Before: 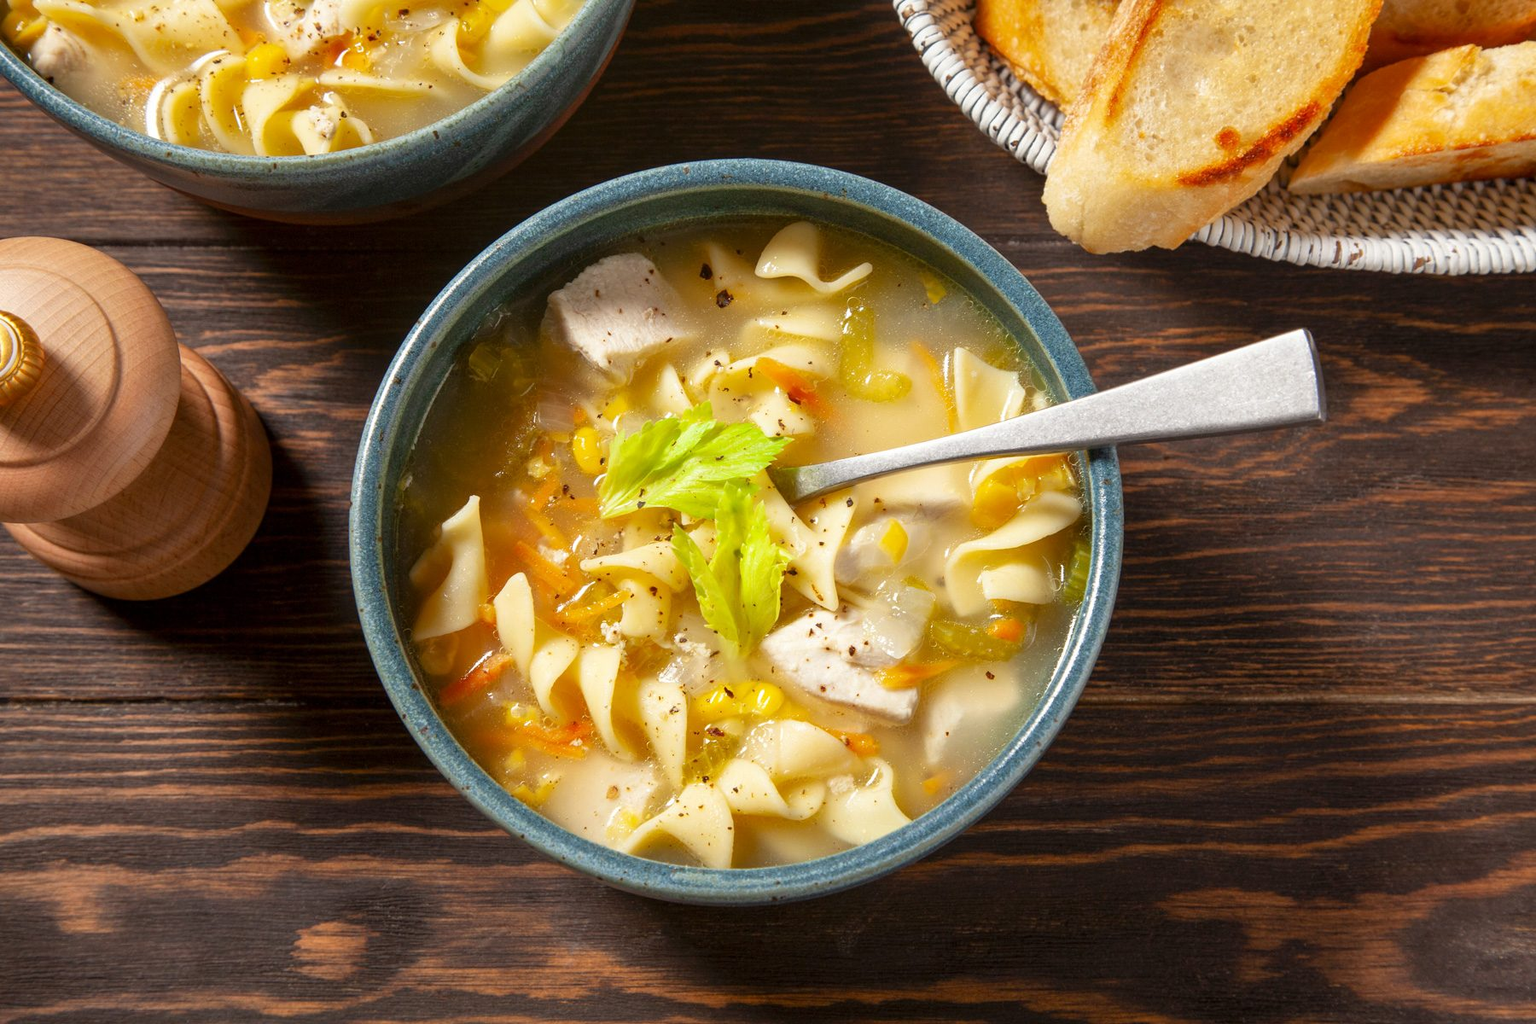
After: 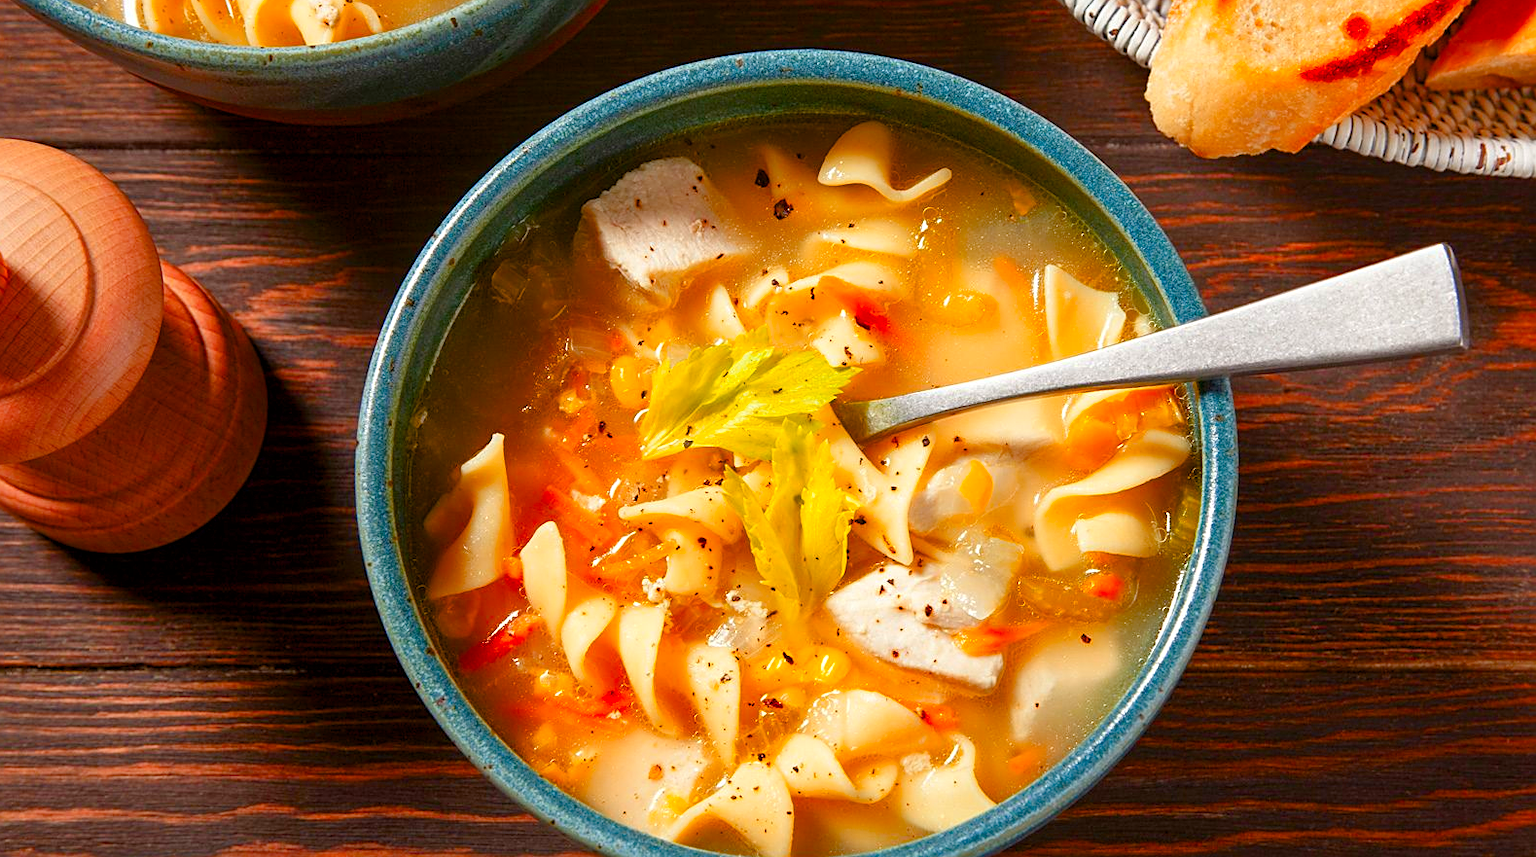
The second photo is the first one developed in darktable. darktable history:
color zones: curves: ch1 [(0.24, 0.629) (0.75, 0.5)]; ch2 [(0.255, 0.454) (0.745, 0.491)]
crop and rotate: left 2.458%, top 11.324%, right 9.777%, bottom 15.216%
color balance rgb: perceptual saturation grading › global saturation 34.745%, perceptual saturation grading › highlights -24.866%, perceptual saturation grading › shadows 49.571%, global vibrance 9.638%
sharpen: on, module defaults
